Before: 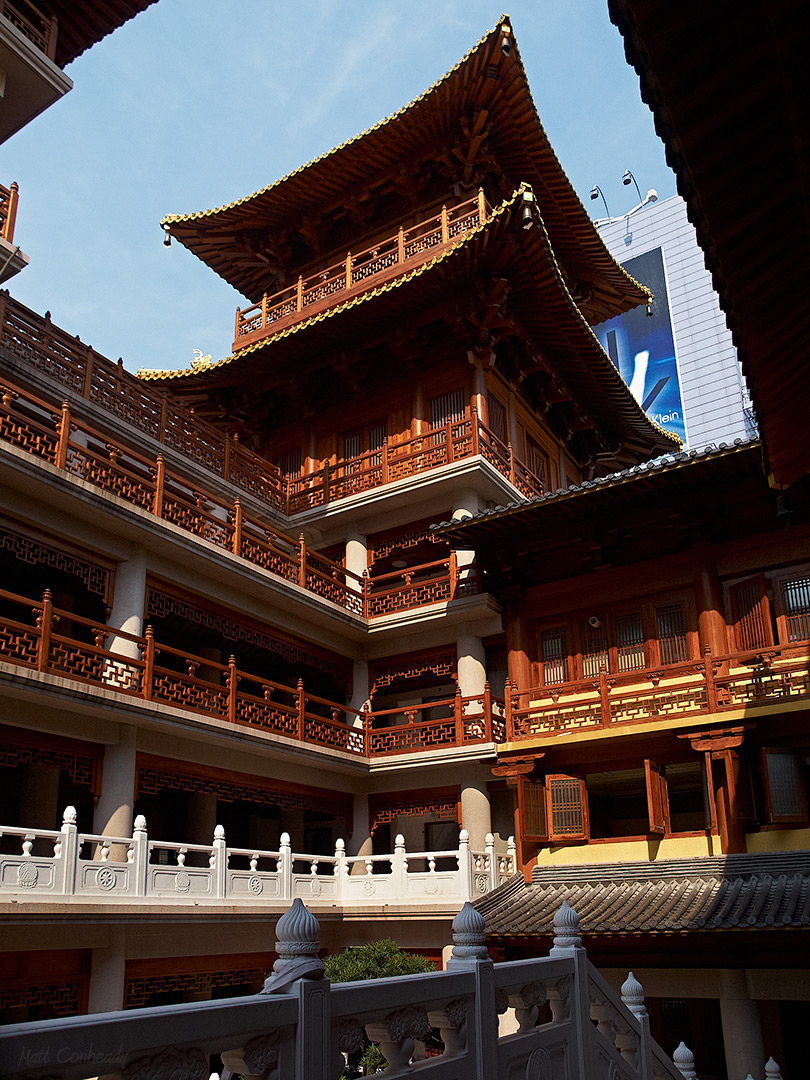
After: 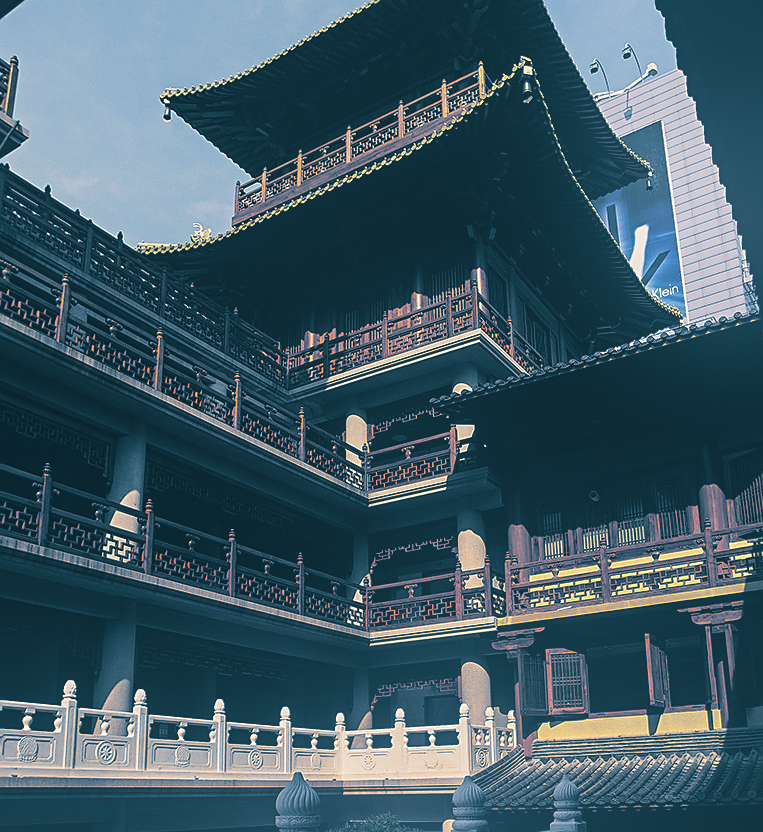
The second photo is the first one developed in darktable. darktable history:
color balance: lift [1.001, 0.997, 0.99, 1.01], gamma [1.007, 1, 0.975, 1.025], gain [1, 1.065, 1.052, 0.935], contrast 13.25%
crop and rotate: angle 0.03°, top 11.643%, right 5.651%, bottom 11.189%
local contrast: on, module defaults
exposure: black level correction -0.015, exposure -0.5 EV, compensate highlight preservation false
split-toning: shadows › hue 212.4°, balance -70
bloom: on, module defaults
sharpen: radius 1.864, amount 0.398, threshold 1.271
